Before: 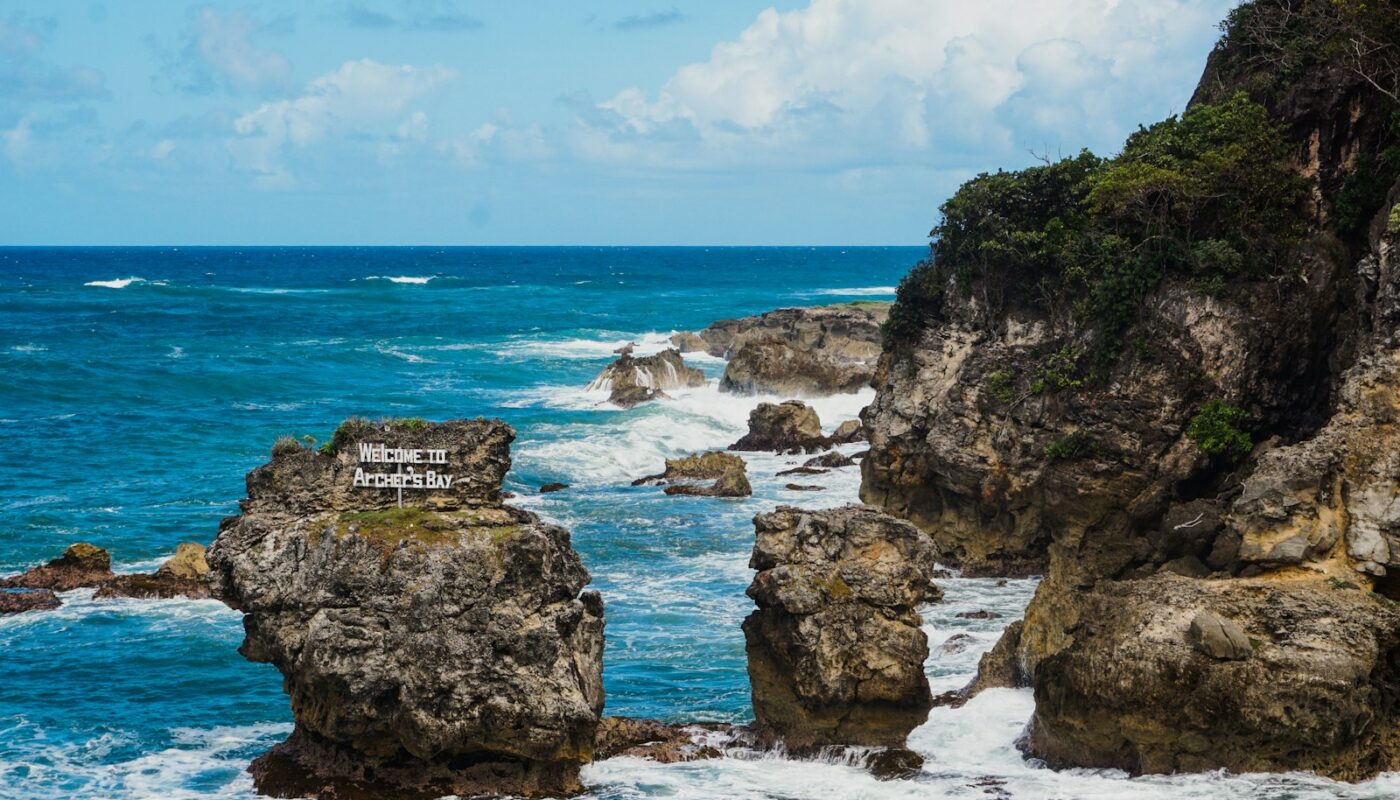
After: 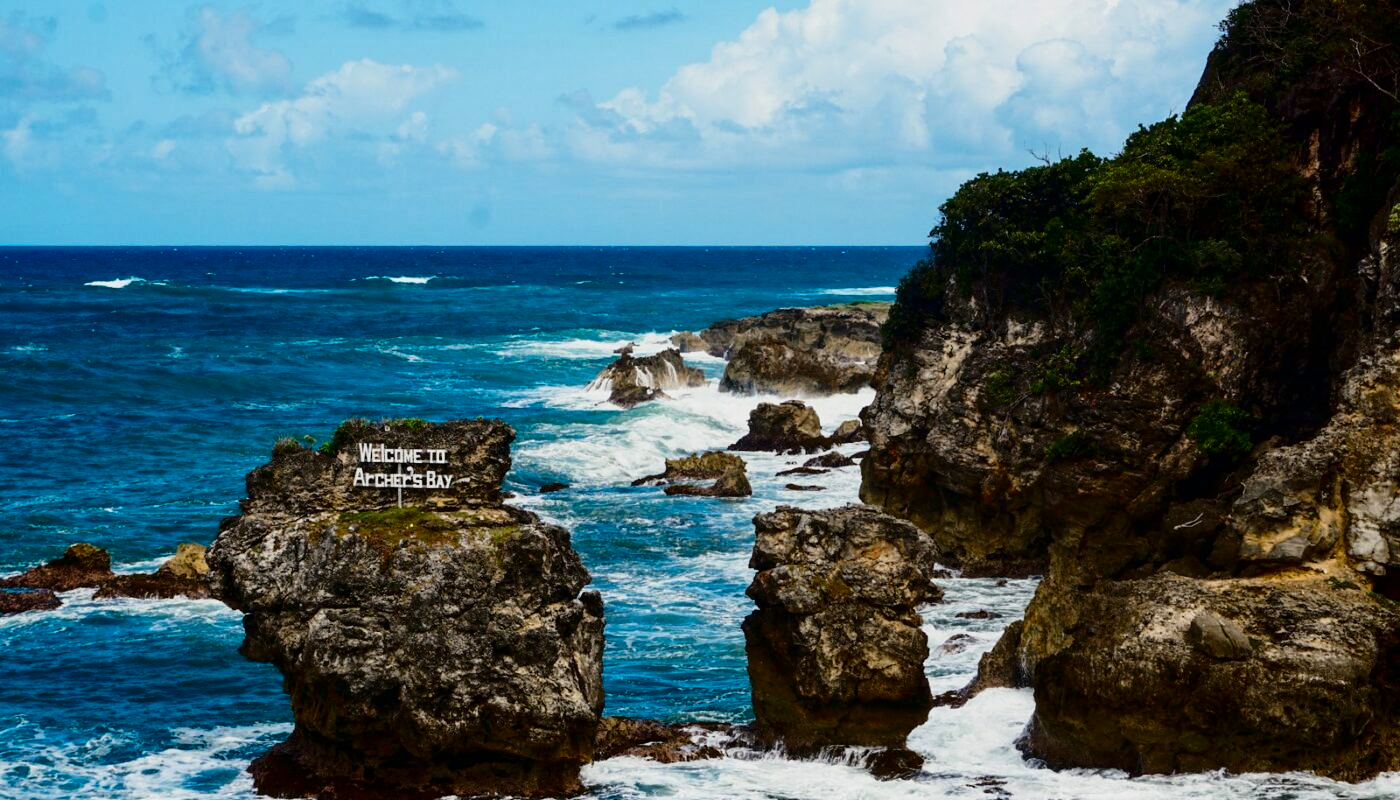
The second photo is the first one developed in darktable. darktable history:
contrast brightness saturation: contrast 0.22, brightness -0.193, saturation 0.237
